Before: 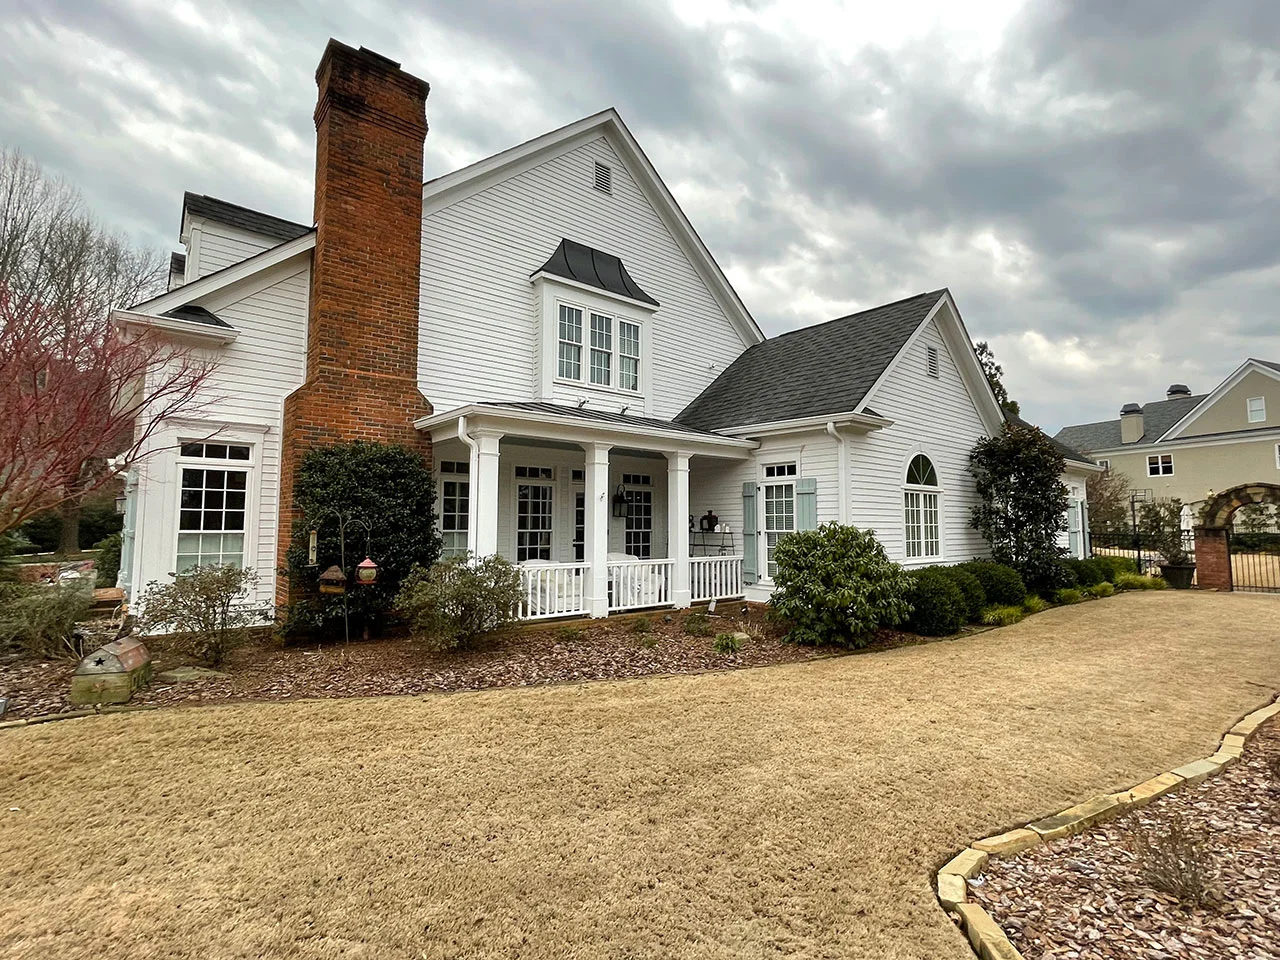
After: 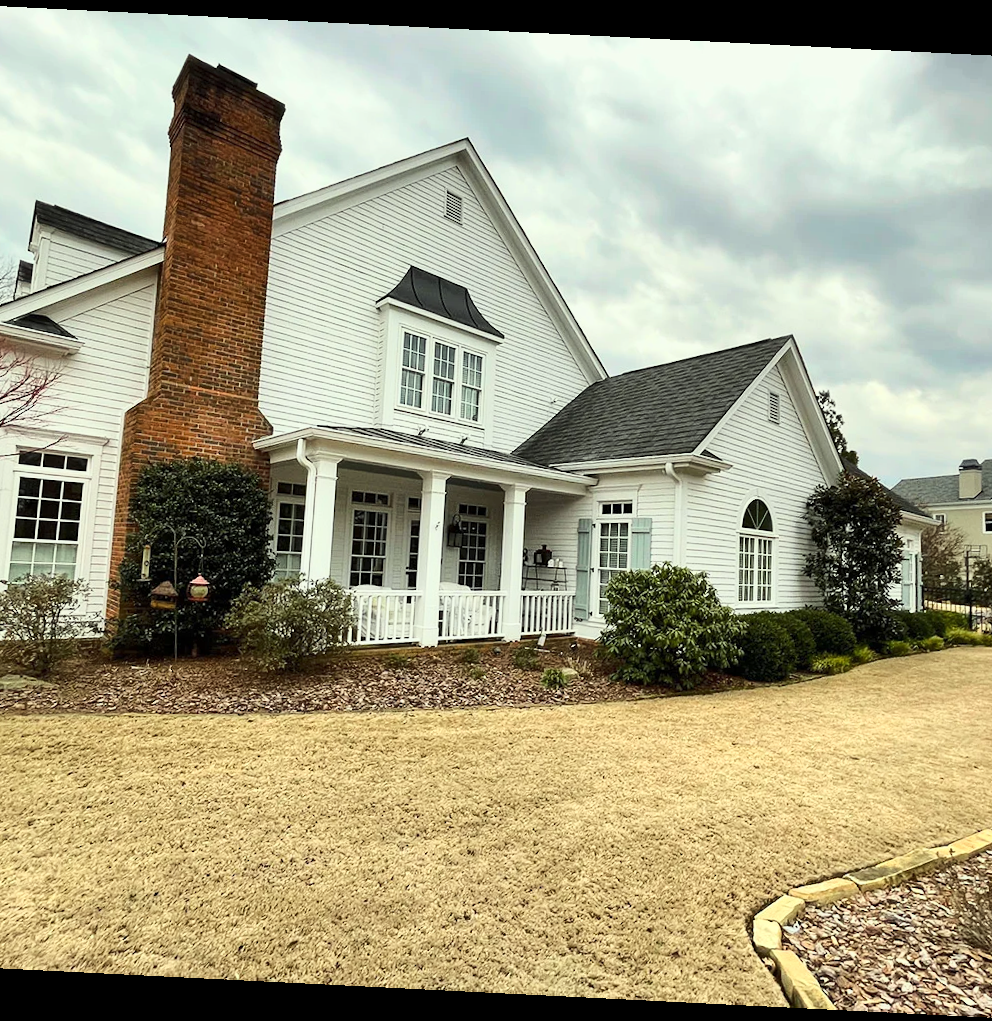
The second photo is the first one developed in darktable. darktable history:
crop and rotate: angle -2.85°, left 14.131%, top 0.029%, right 11.026%, bottom 0.075%
tone equalizer: -8 EV 0.278 EV, -7 EV 0.419 EV, -6 EV 0.396 EV, -5 EV 0.259 EV, -3 EV -0.284 EV, -2 EV -0.435 EV, -1 EV -0.431 EV, +0 EV -0.273 EV
color correction: highlights a* -4.61, highlights b* 5.03, saturation 0.971
base curve: curves: ch0 [(0, 0) (0.028, 0.03) (0.121, 0.232) (0.46, 0.748) (0.859, 0.968) (1, 1)], preserve colors average RGB
